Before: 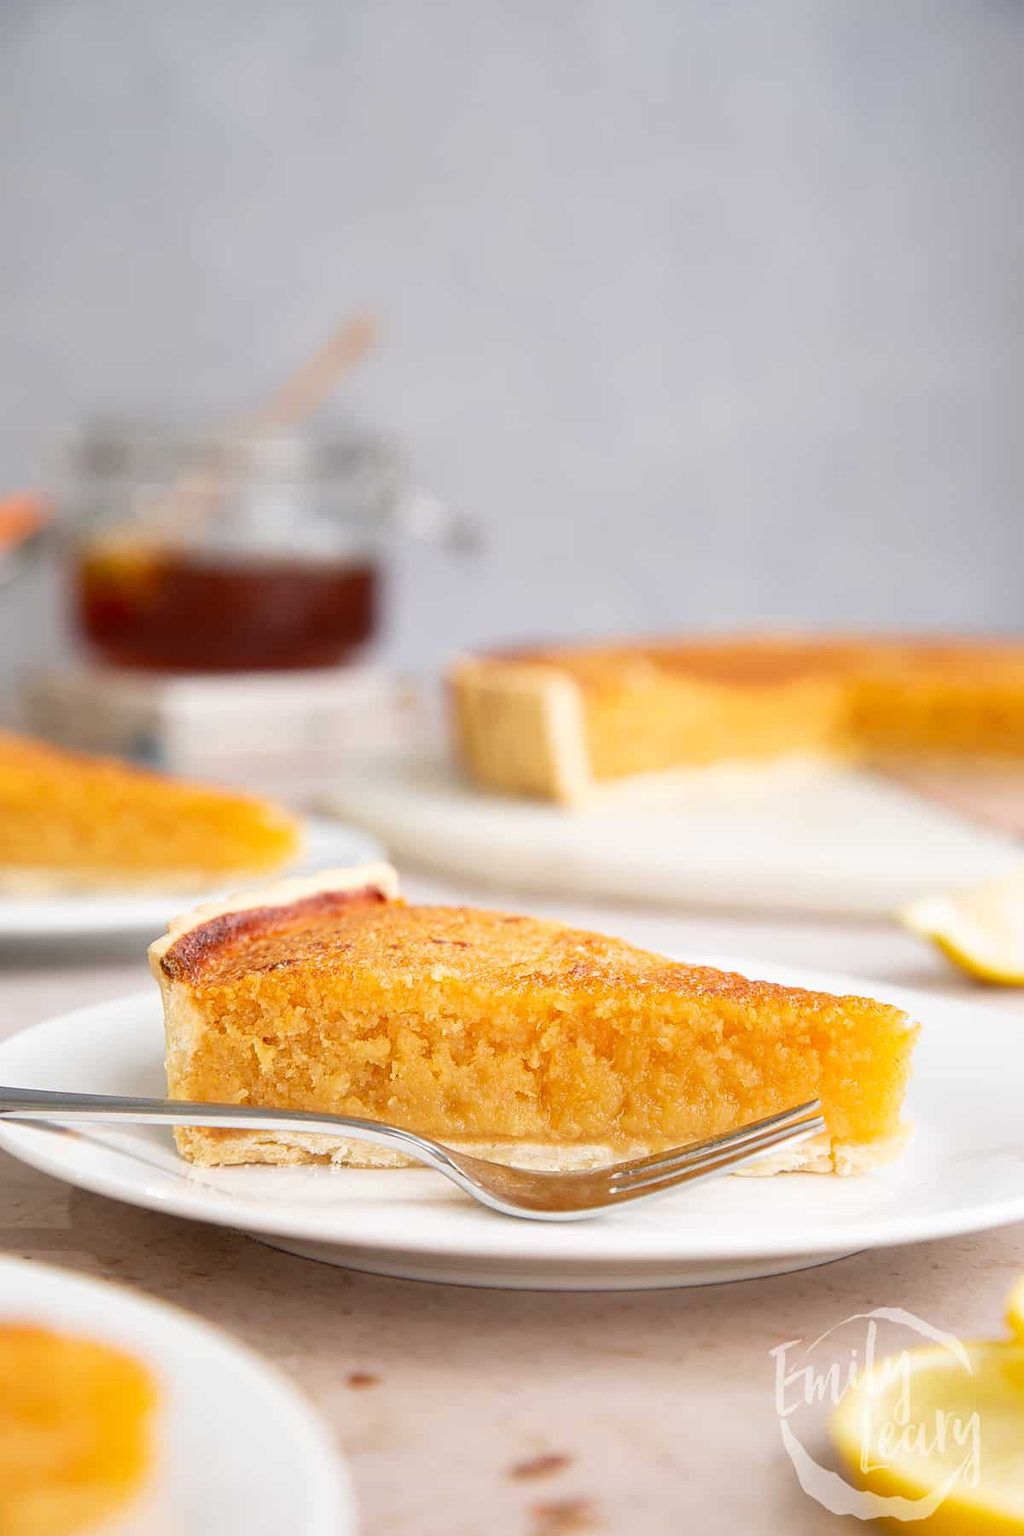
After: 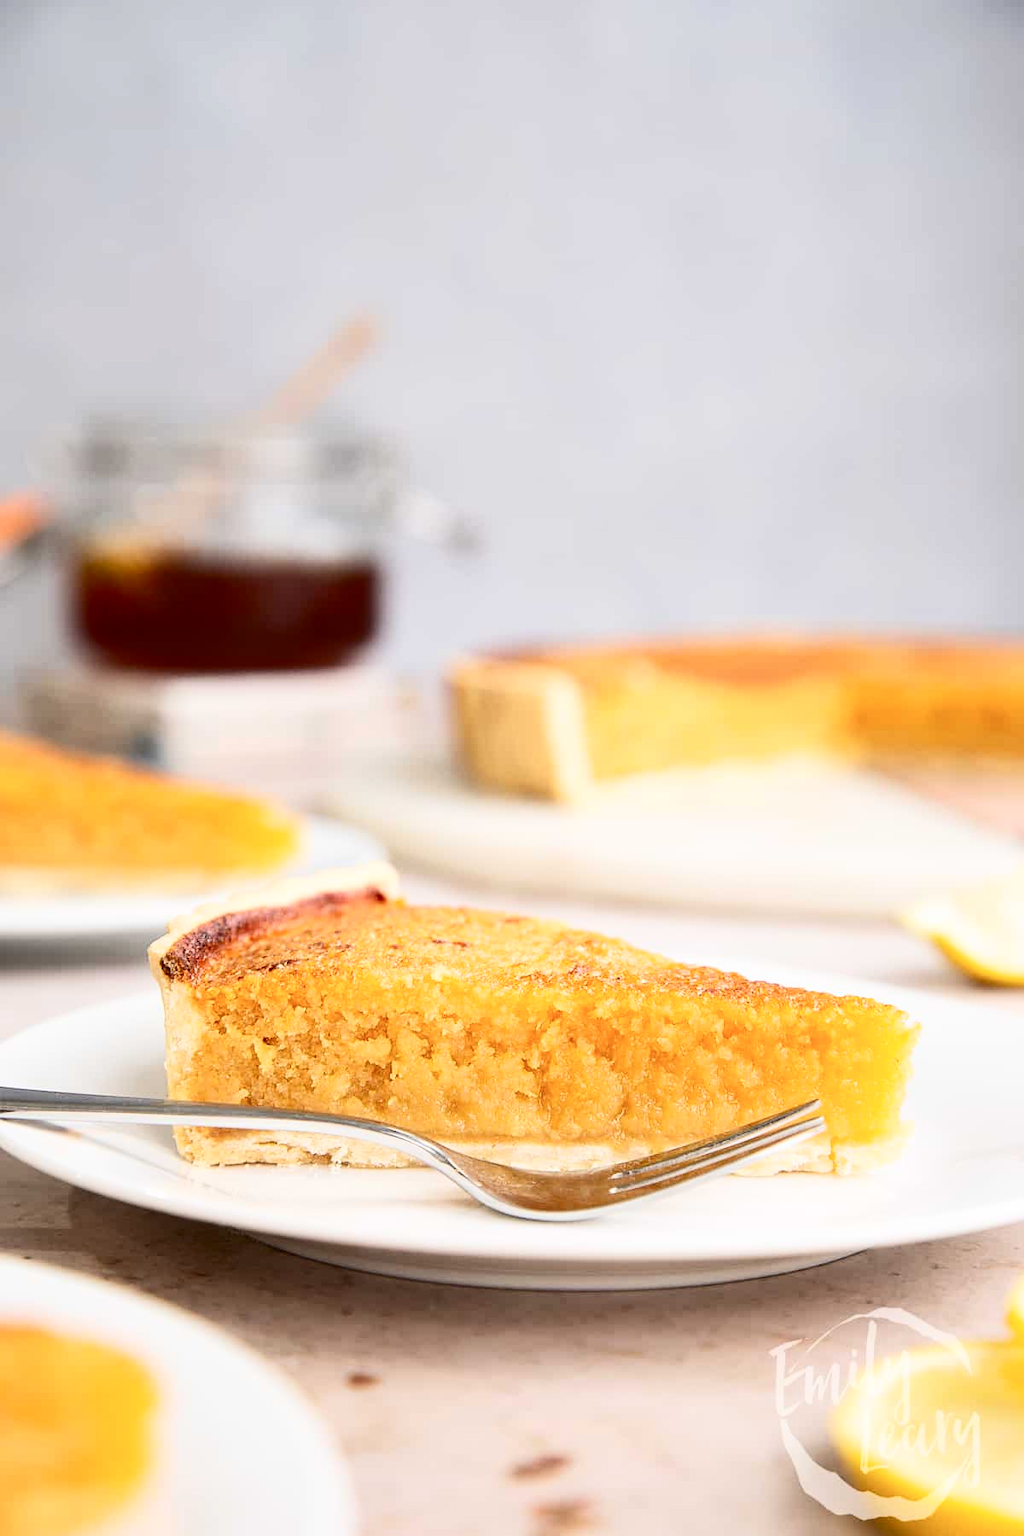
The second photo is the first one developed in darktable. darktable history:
contrast brightness saturation: contrast 0.287
